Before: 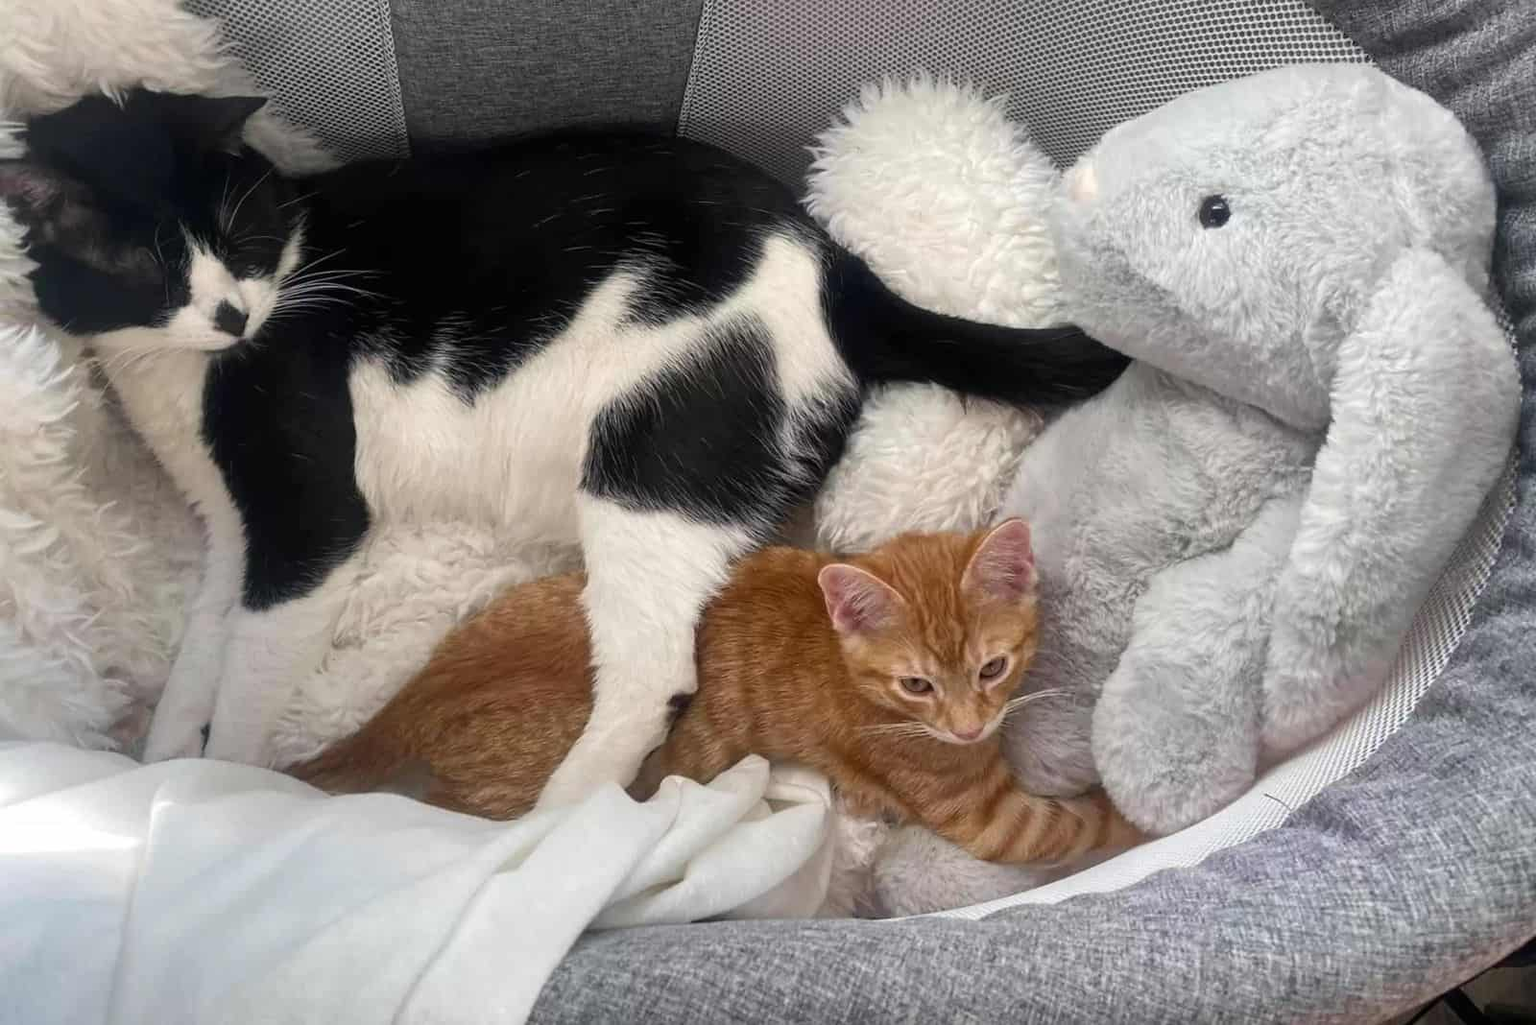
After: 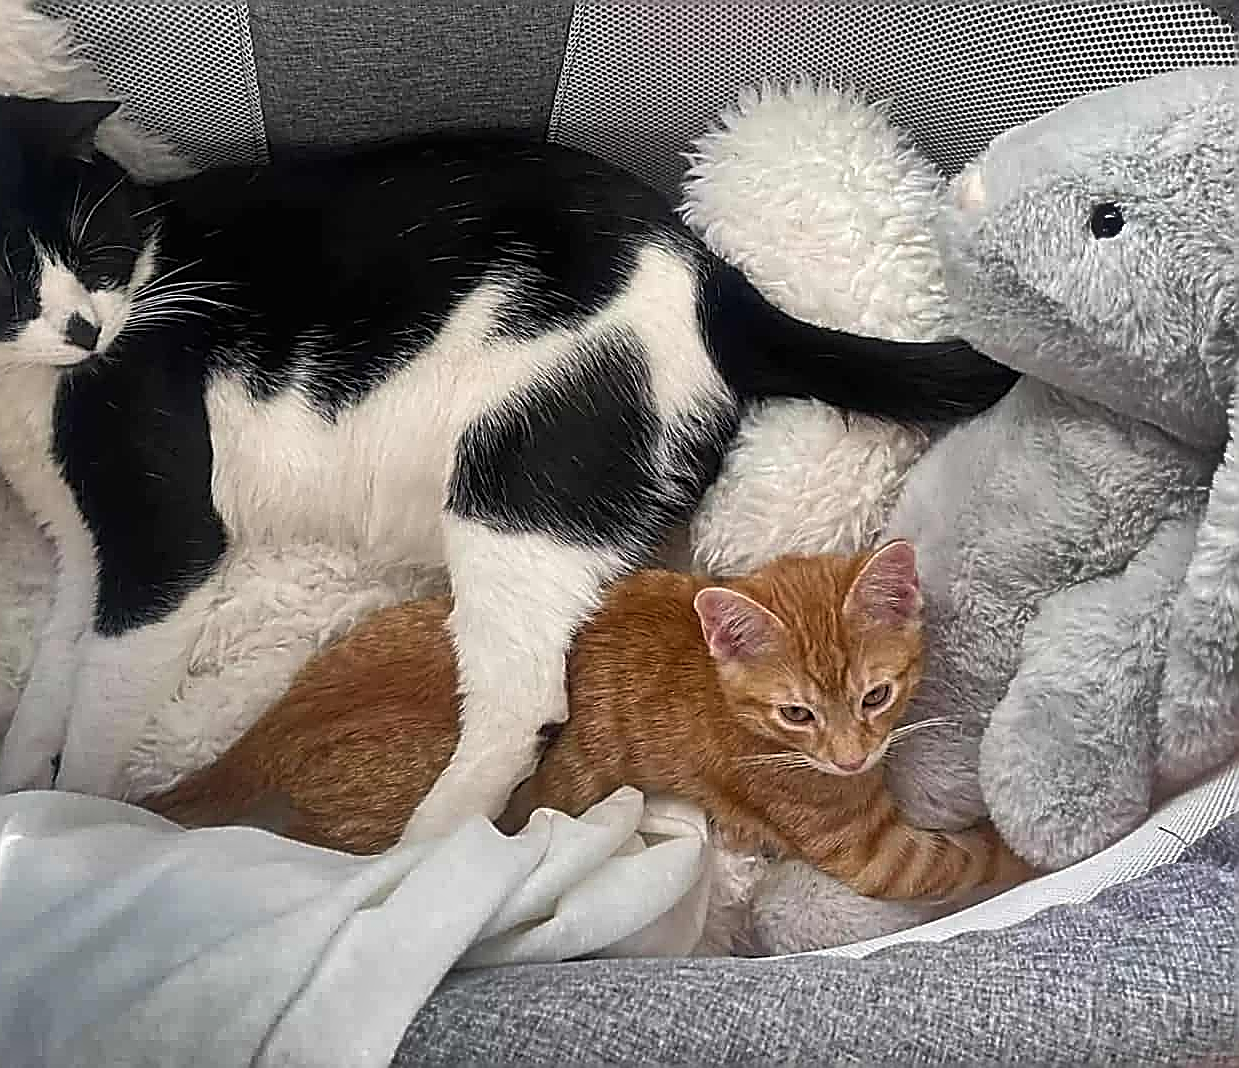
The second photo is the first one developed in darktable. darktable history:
crop: left 9.886%, right 12.632%
shadows and highlights: shadows 20.92, highlights -81.63, soften with gaussian
sharpen: amount 1.987
contrast equalizer: octaves 7, y [[0.5 ×6], [0.5 ×6], [0.5, 0.5, 0.501, 0.545, 0.707, 0.863], [0 ×6], [0 ×6]]
